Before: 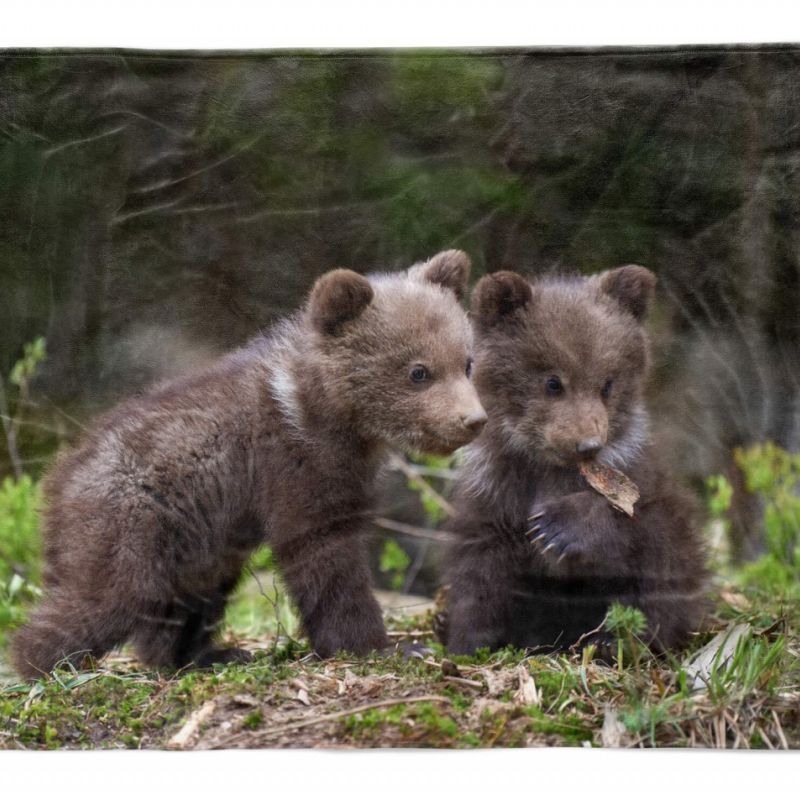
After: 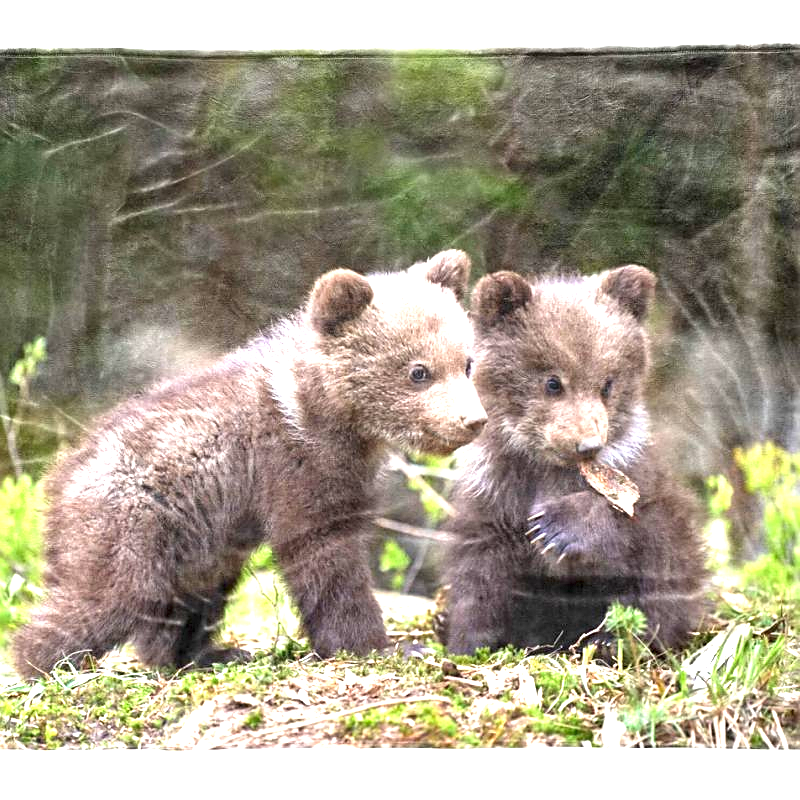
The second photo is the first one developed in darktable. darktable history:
exposure: exposure 2 EV, compensate exposure bias true, compensate highlight preservation false
sharpen: on, module defaults
